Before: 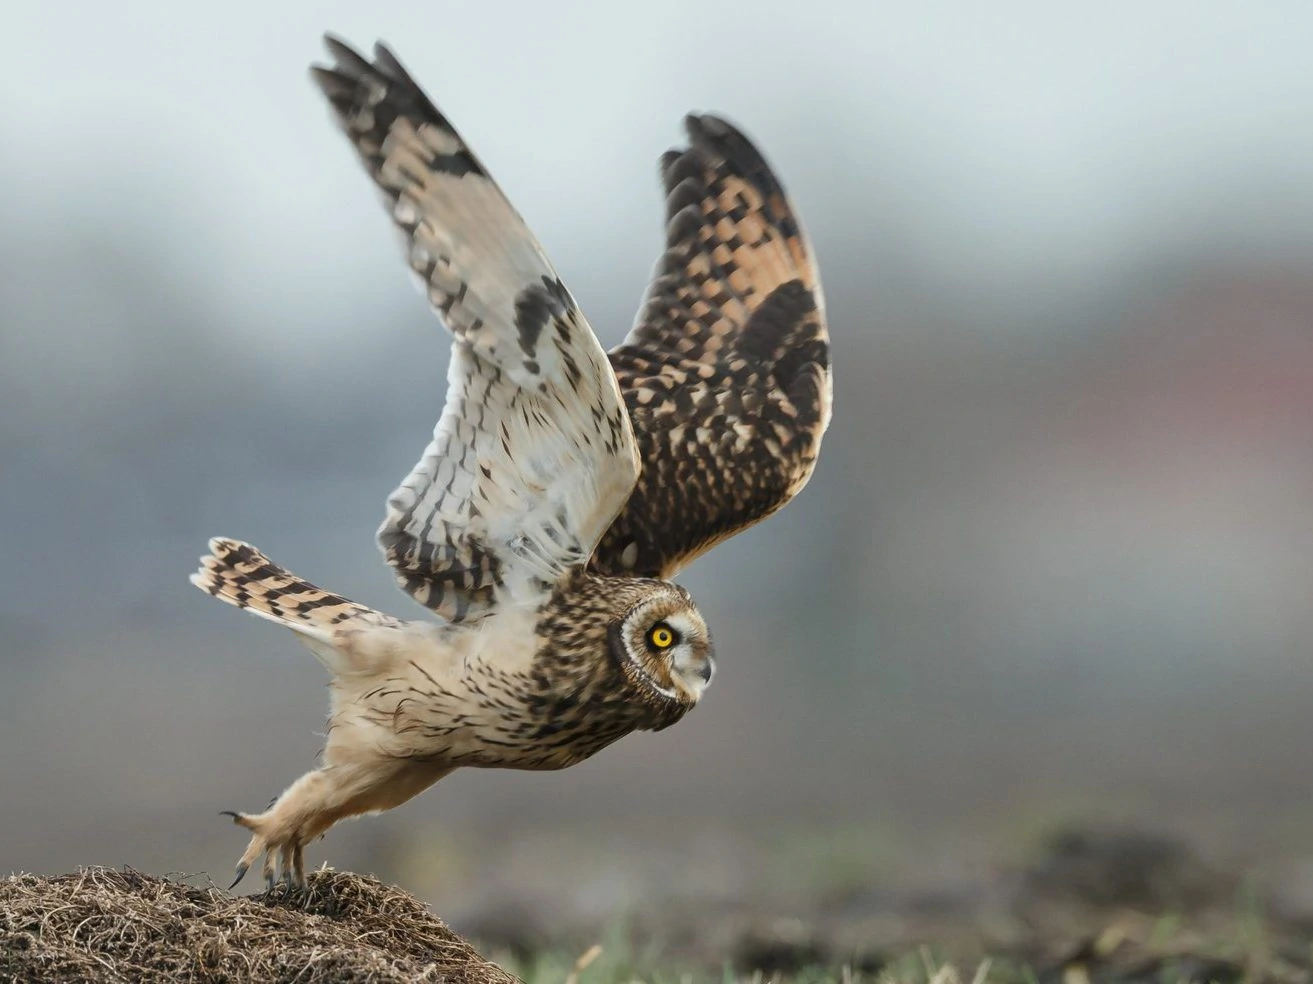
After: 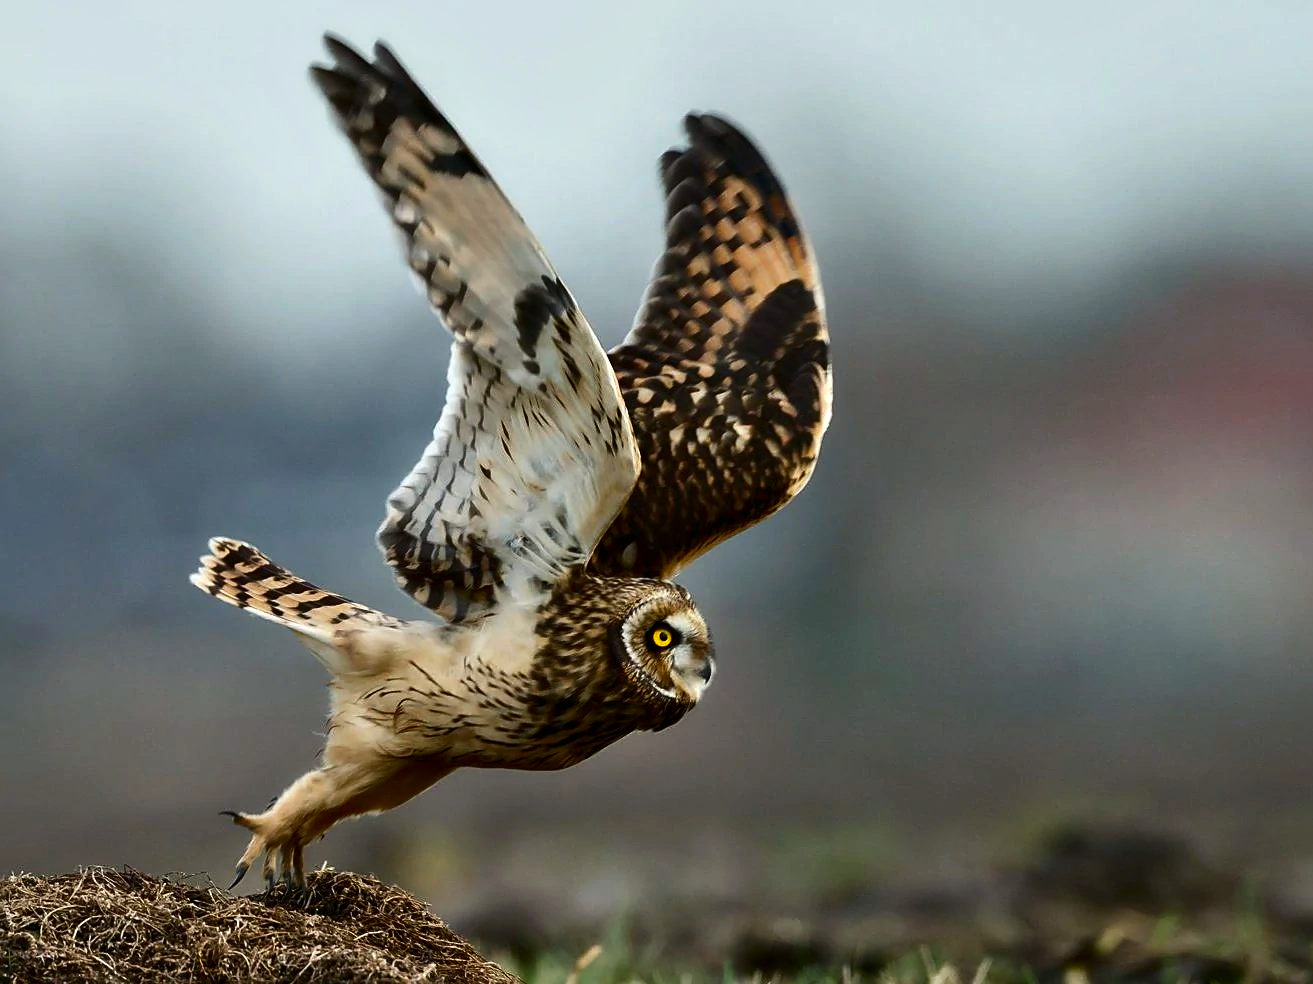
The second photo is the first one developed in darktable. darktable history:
color balance rgb: global offset › luminance 0.24%, linear chroma grading › global chroma 19.846%, perceptual saturation grading › global saturation 0.247%, global vibrance 20.747%
contrast brightness saturation: contrast 0.133, brightness -0.239, saturation 0.141
contrast equalizer: y [[0.514, 0.573, 0.581, 0.508, 0.5, 0.5], [0.5 ×6], [0.5 ×6], [0 ×6], [0 ×6]]
levels: black 8.53%
sharpen: on, module defaults
